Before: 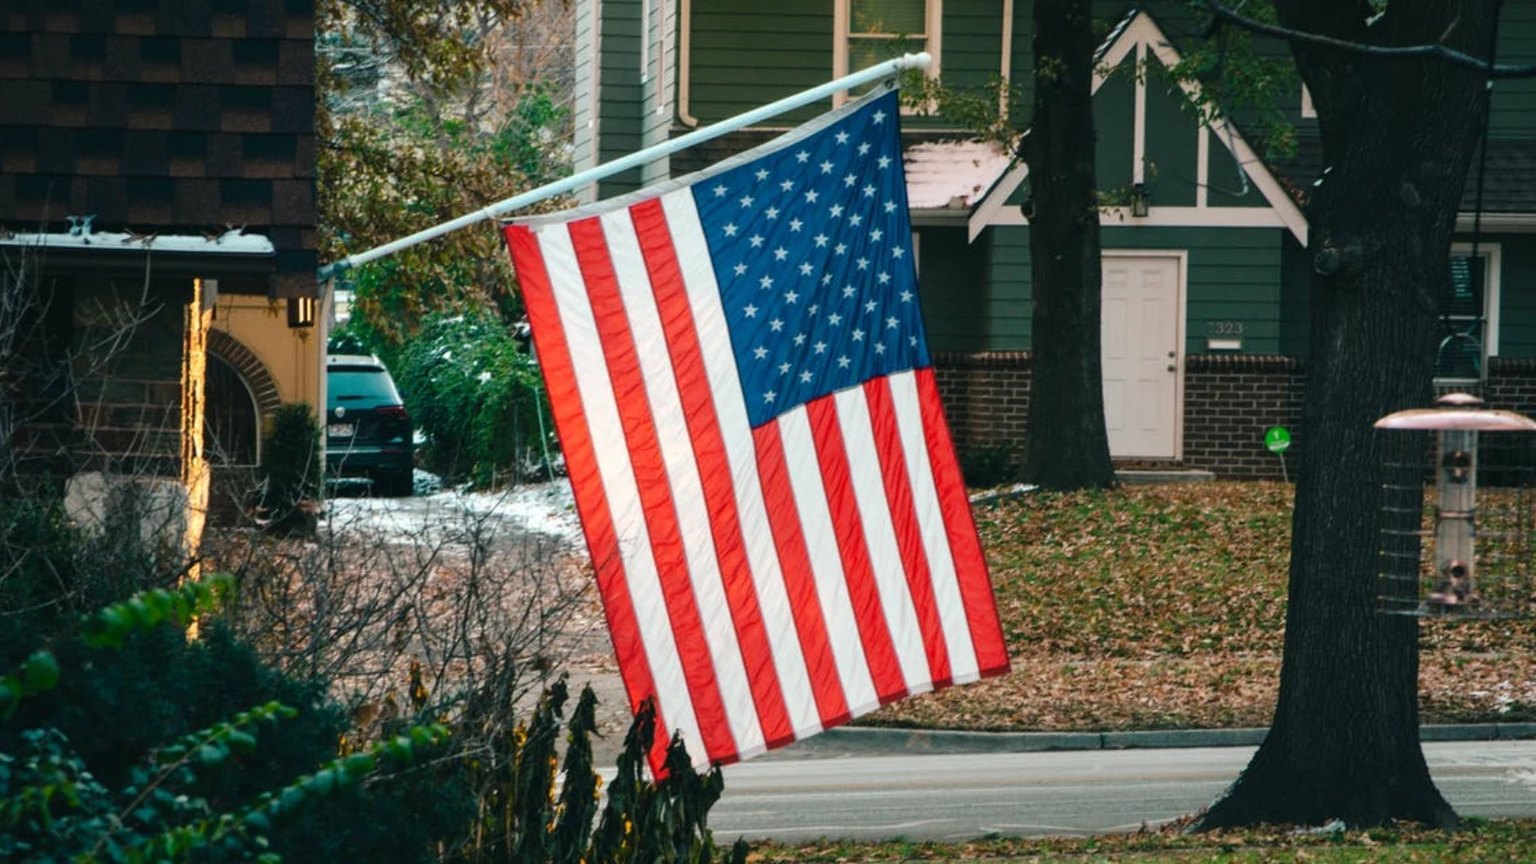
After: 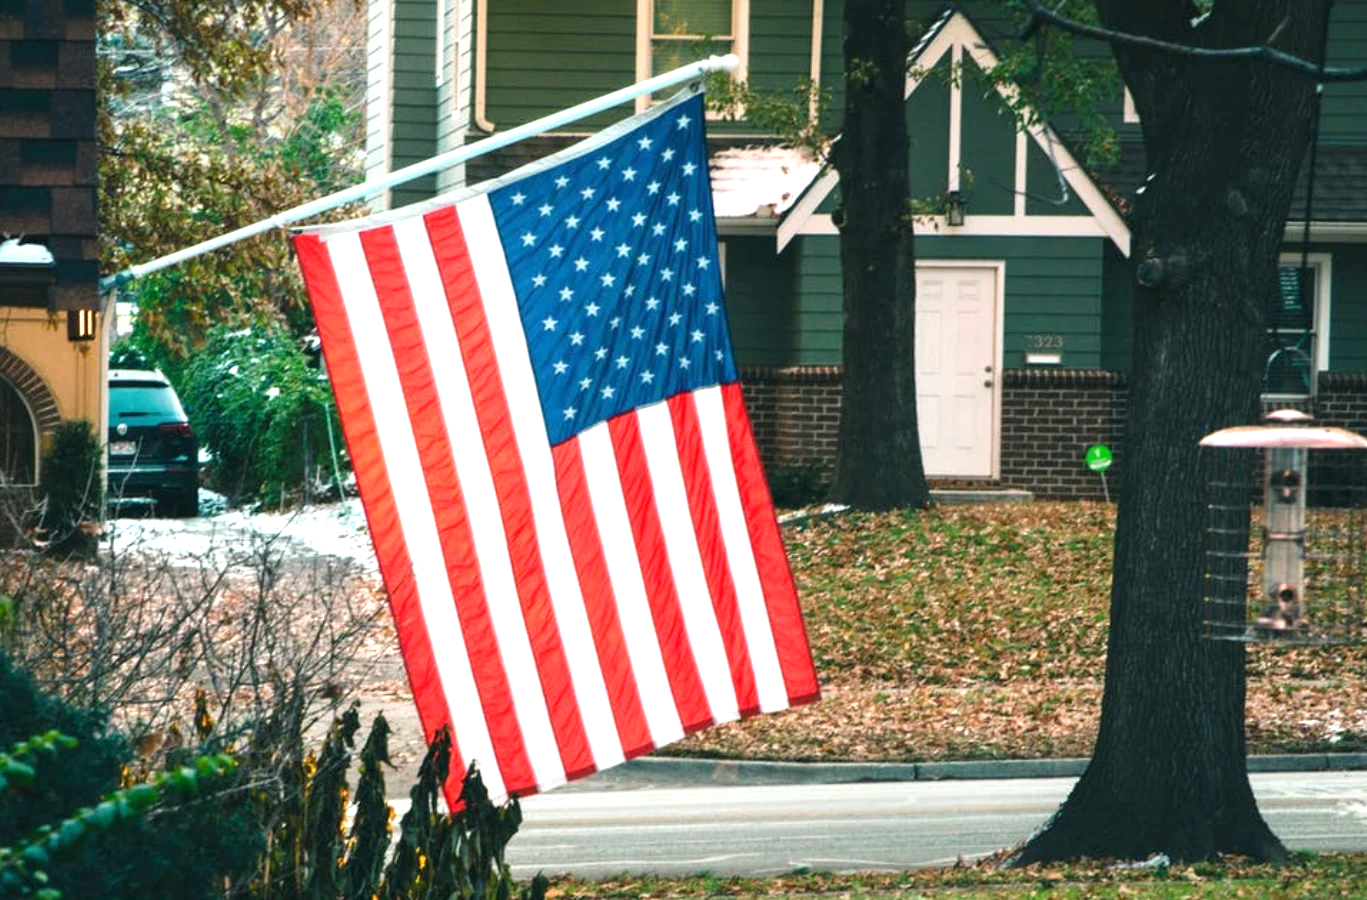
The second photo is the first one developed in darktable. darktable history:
crop and rotate: left 14.543%
exposure: exposure 0.942 EV, compensate highlight preservation false
